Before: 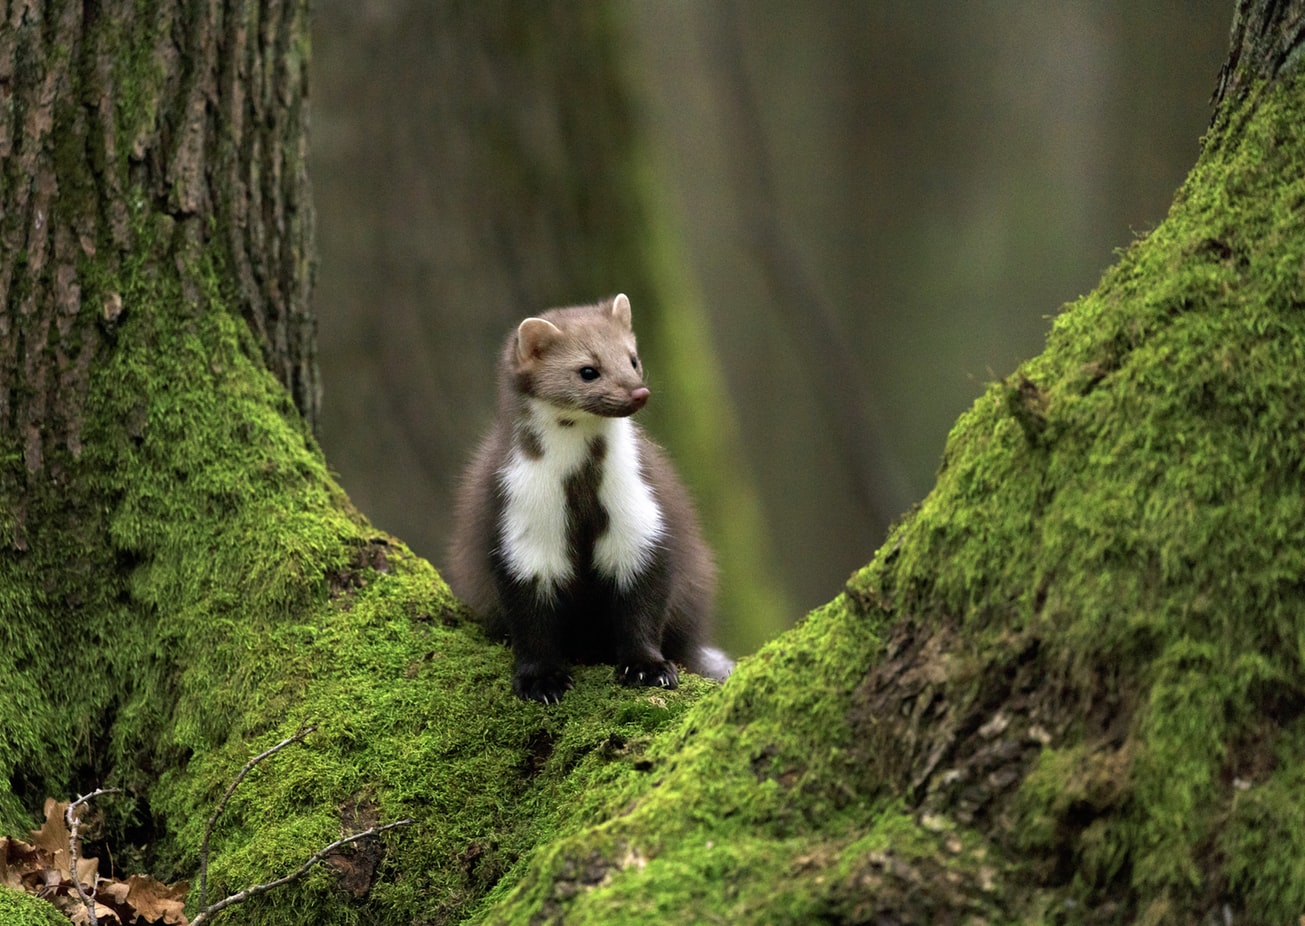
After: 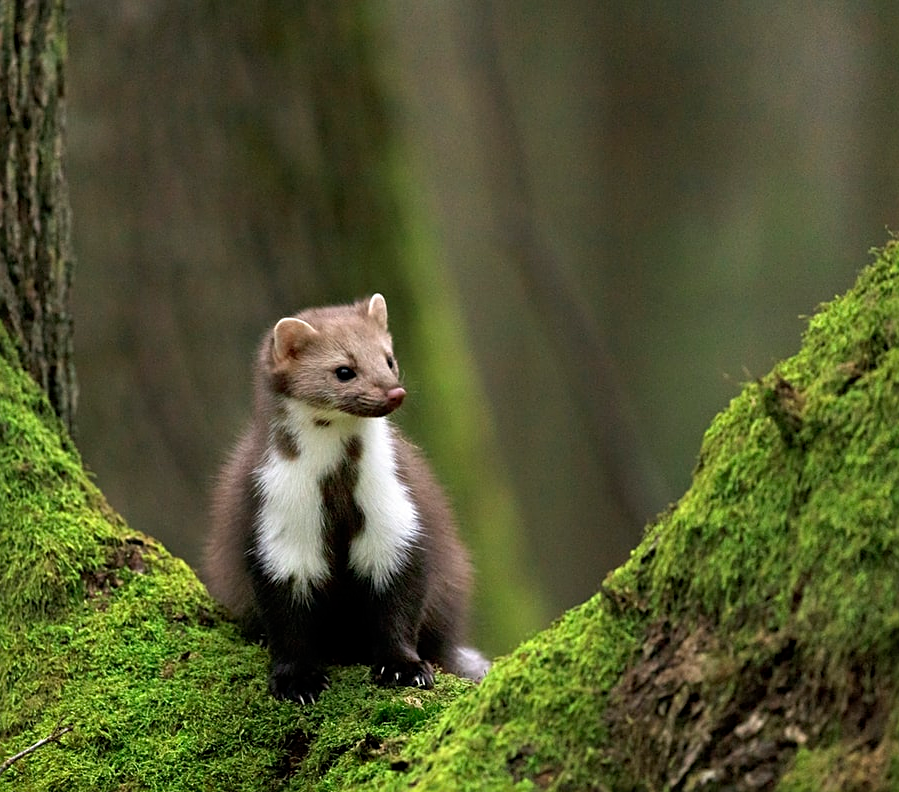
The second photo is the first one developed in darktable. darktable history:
crop: left 18.748%, right 12.289%, bottom 14.378%
sharpen: radius 2.479, amount 0.341
